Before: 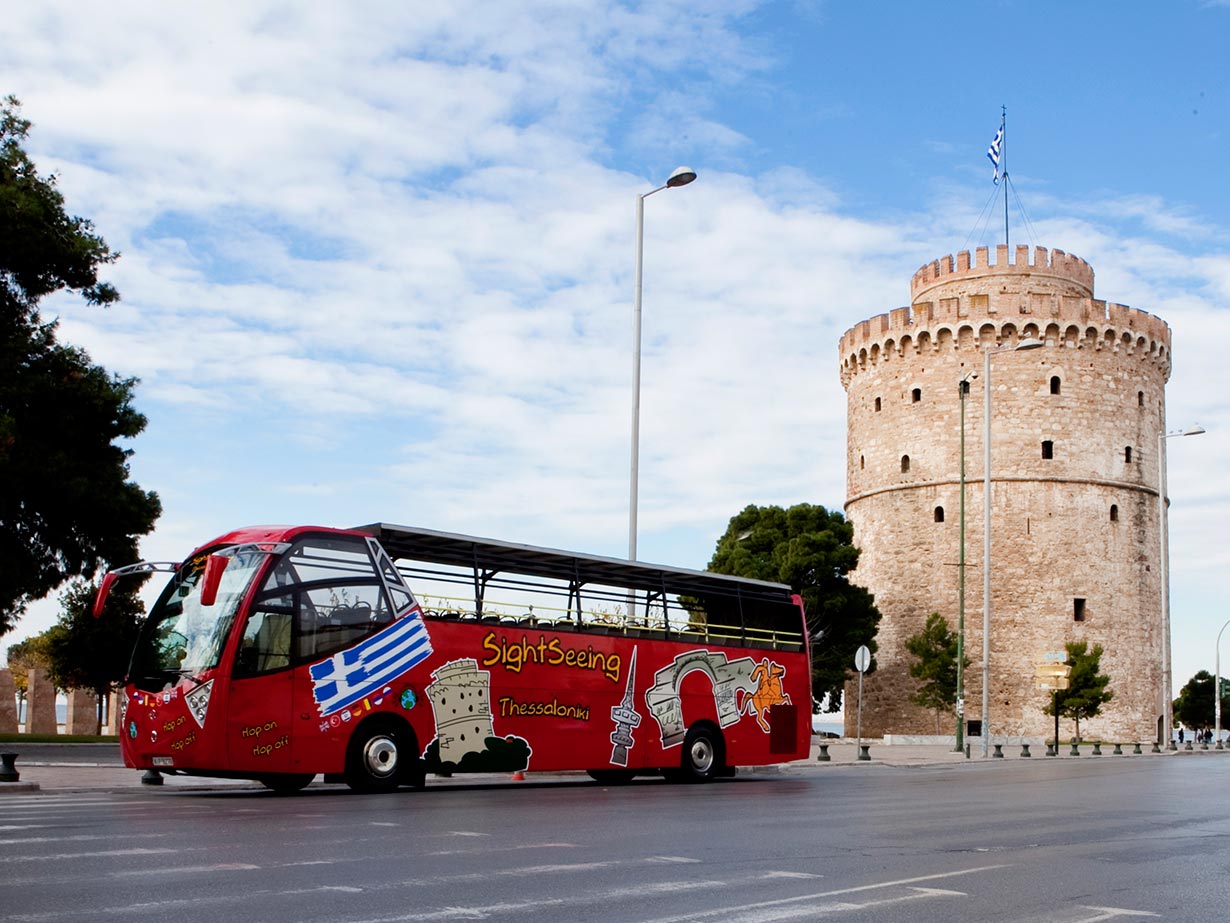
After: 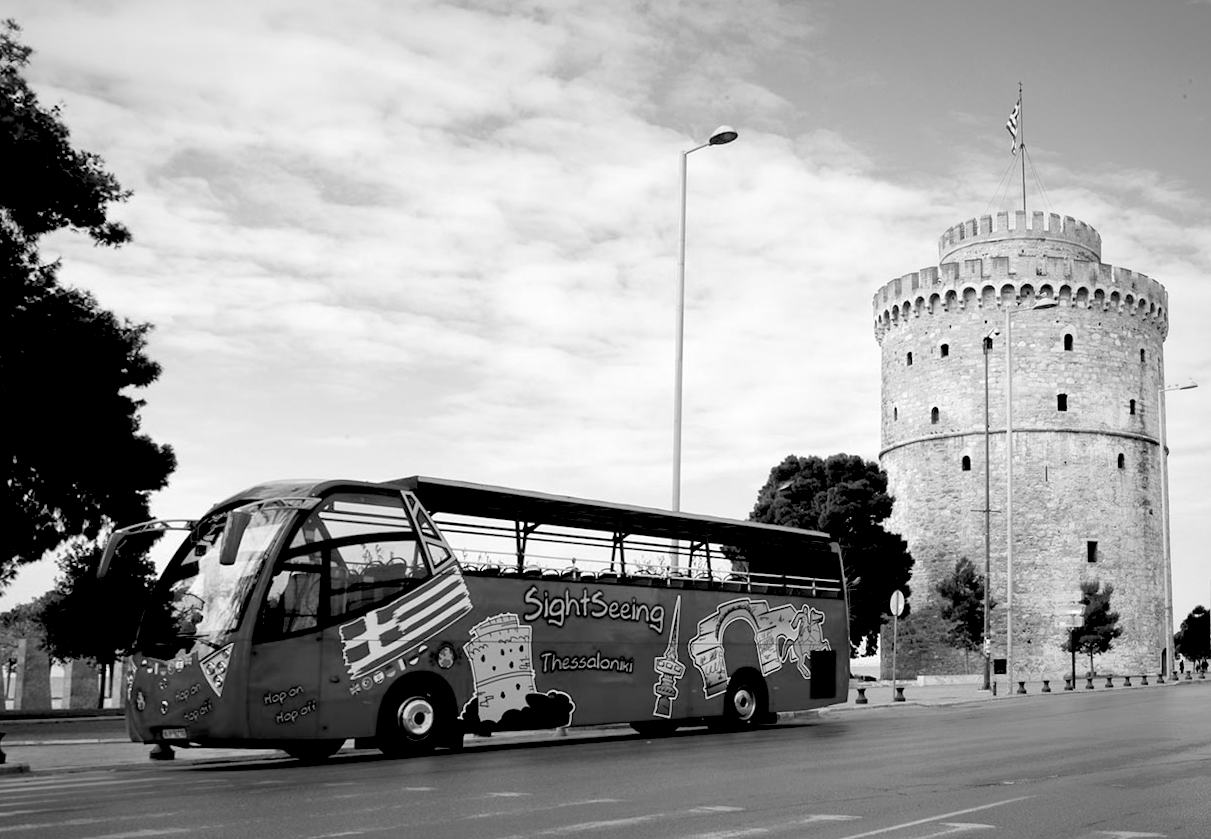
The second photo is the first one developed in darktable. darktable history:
rgb levels: levels [[0.013, 0.434, 0.89], [0, 0.5, 1], [0, 0.5, 1]]
rotate and perspective: rotation -0.013°, lens shift (vertical) -0.027, lens shift (horizontal) 0.178, crop left 0.016, crop right 0.989, crop top 0.082, crop bottom 0.918
monochrome: on, module defaults
vignetting: fall-off start 80.87%, fall-off radius 61.59%, brightness -0.384, saturation 0.007, center (0, 0.007), automatic ratio true, width/height ratio 1.418
